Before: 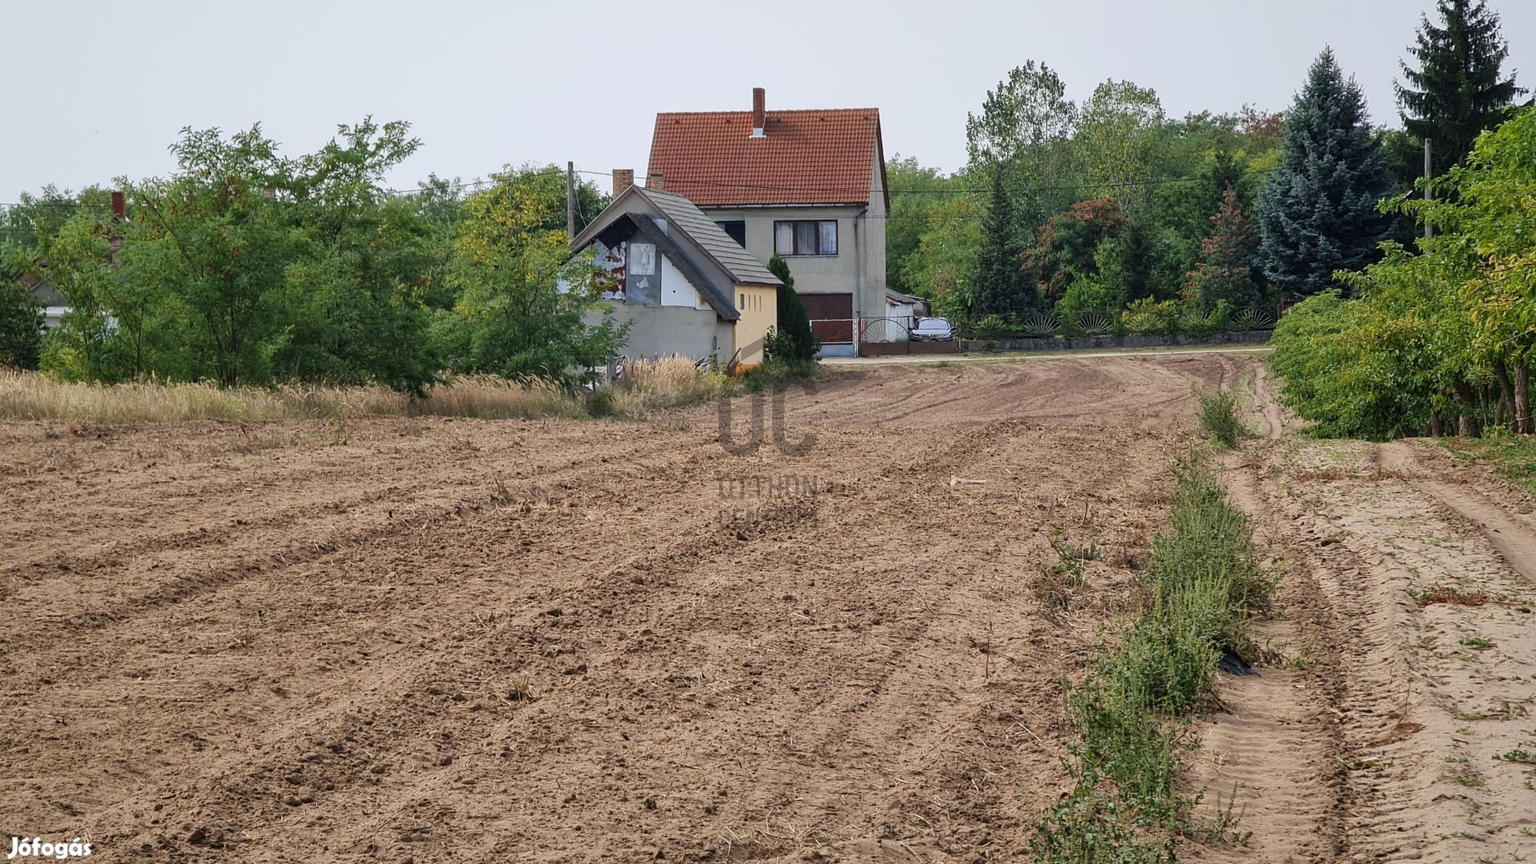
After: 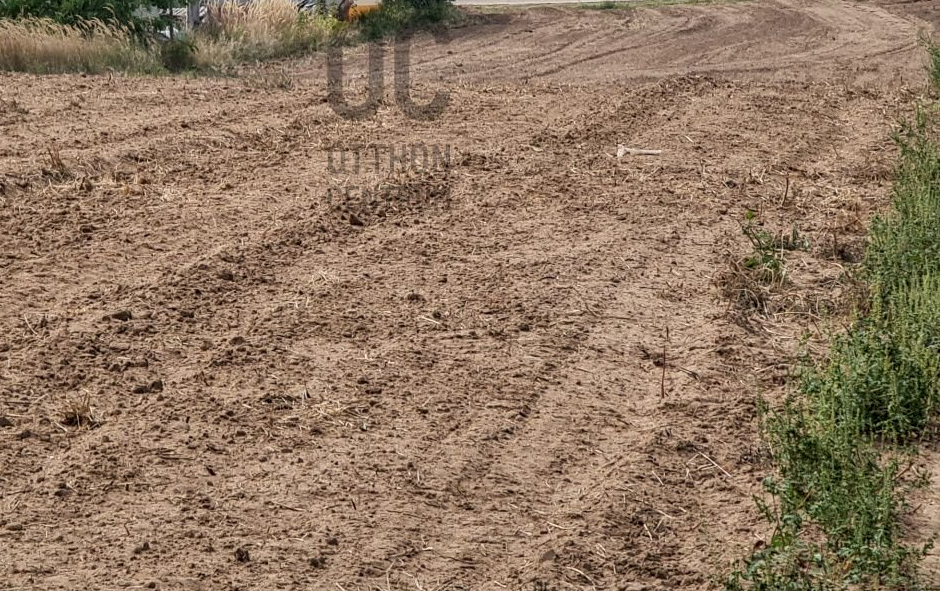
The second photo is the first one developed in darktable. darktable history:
crop: left 29.773%, top 41.752%, right 21.254%, bottom 3.511%
local contrast: on, module defaults
